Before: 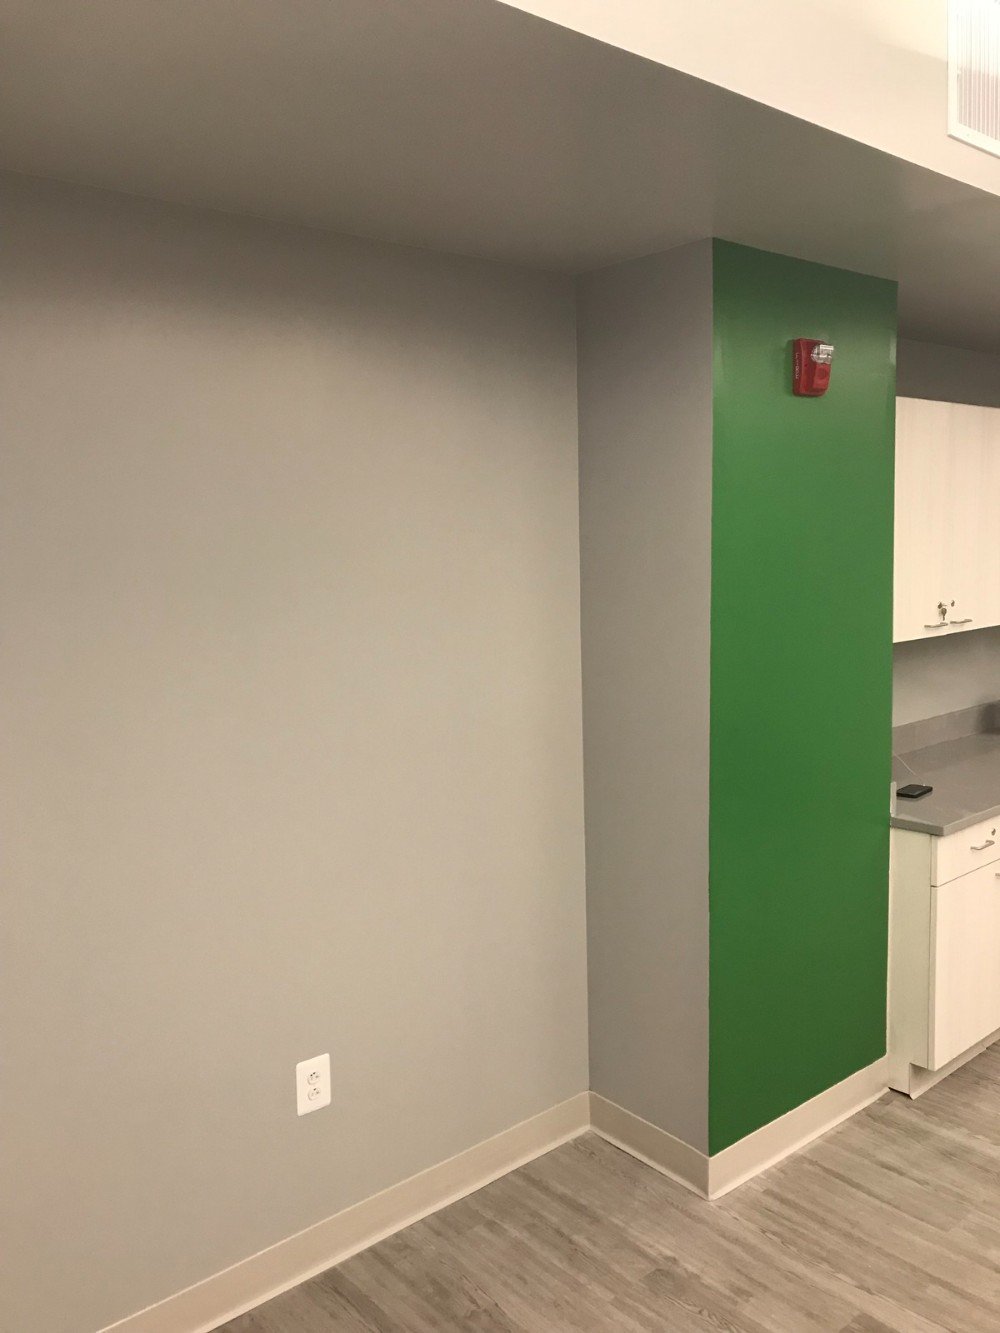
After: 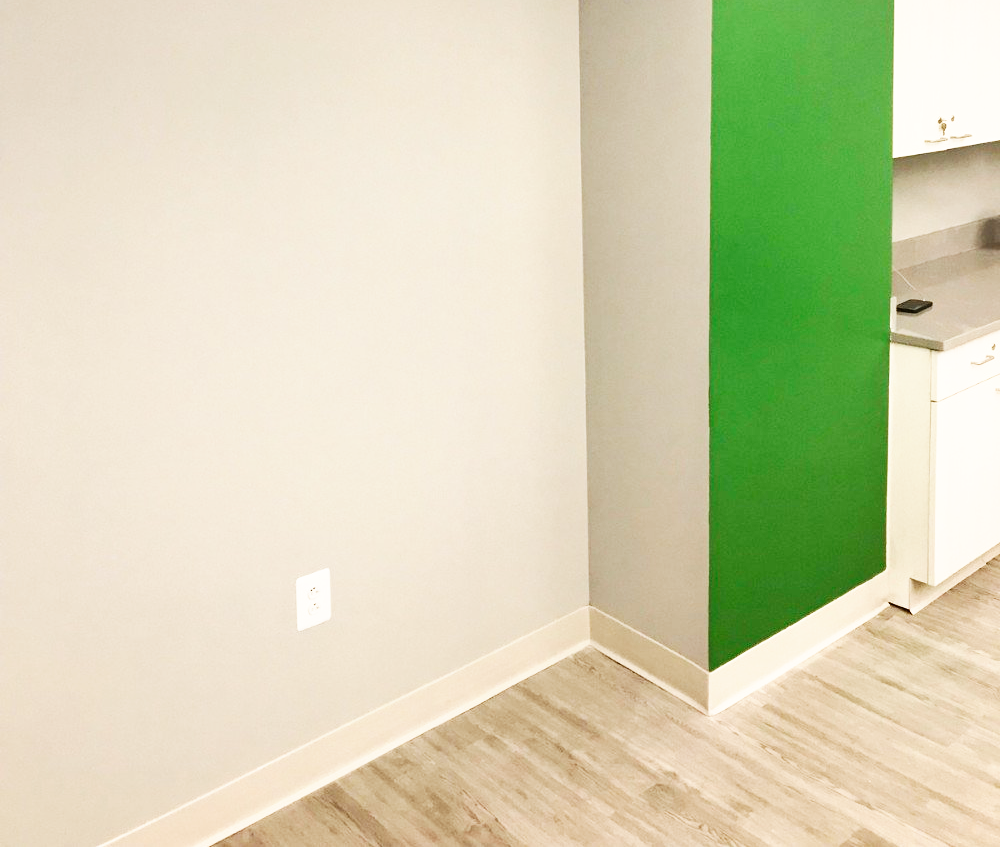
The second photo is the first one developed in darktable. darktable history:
shadows and highlights: shadows 75, highlights -25, soften with gaussian
exposure: exposure -0.05 EV
base curve: curves: ch0 [(0, 0) (0.007, 0.004) (0.027, 0.03) (0.046, 0.07) (0.207, 0.54) (0.442, 0.872) (0.673, 0.972) (1, 1)], preserve colors none
crop and rotate: top 36.435%
